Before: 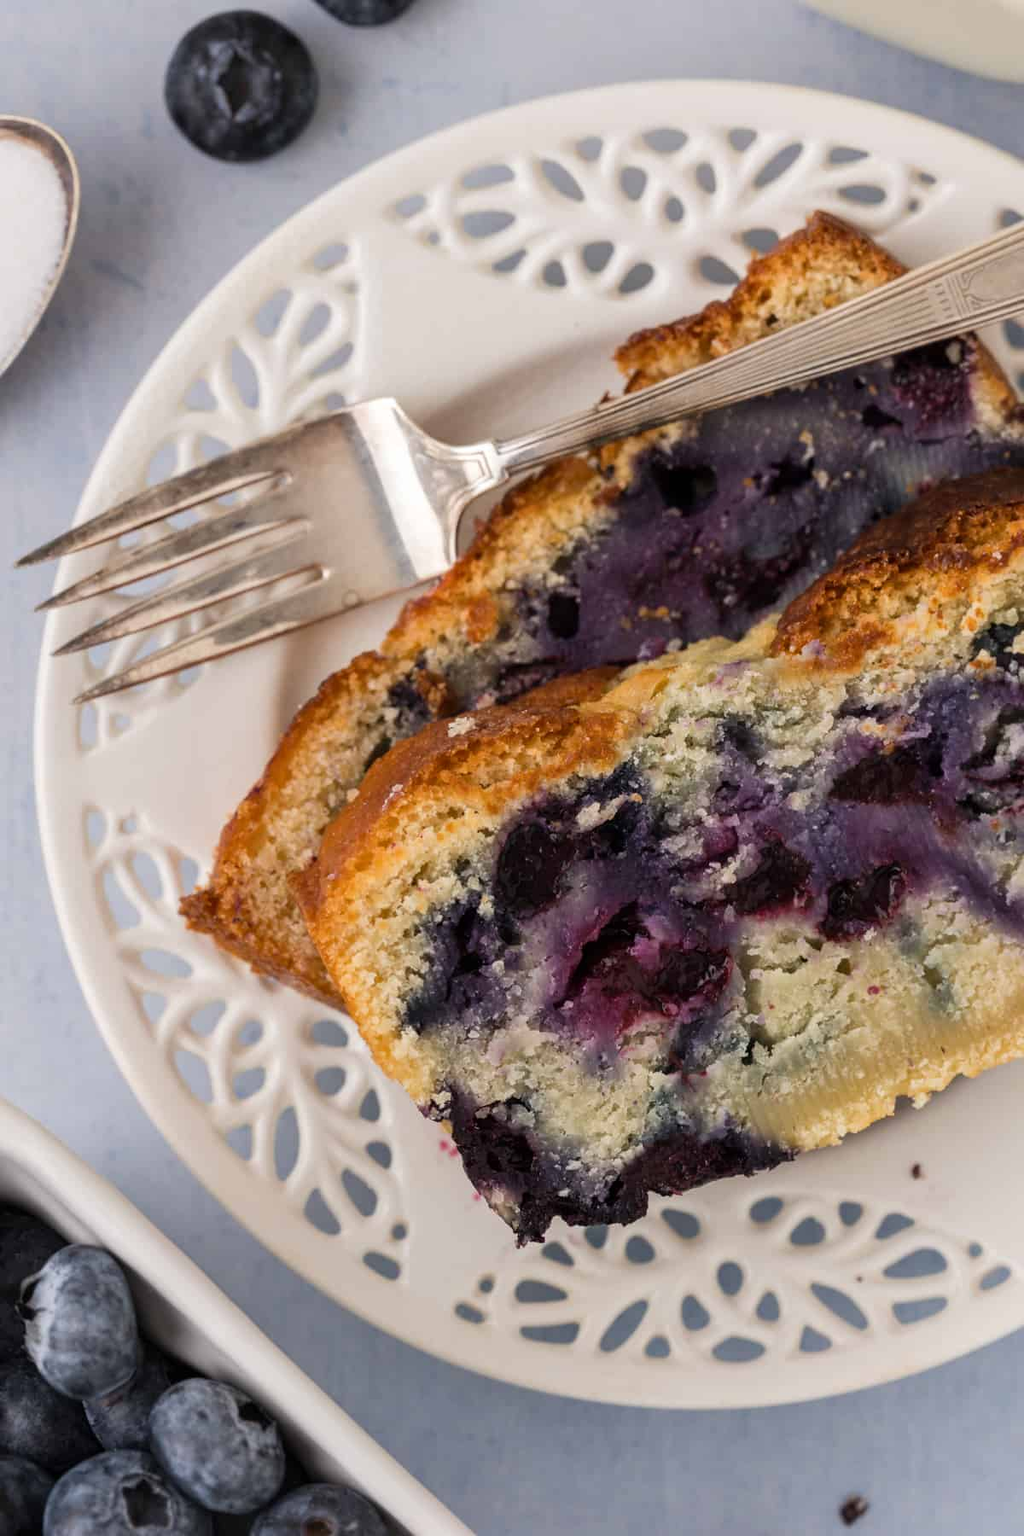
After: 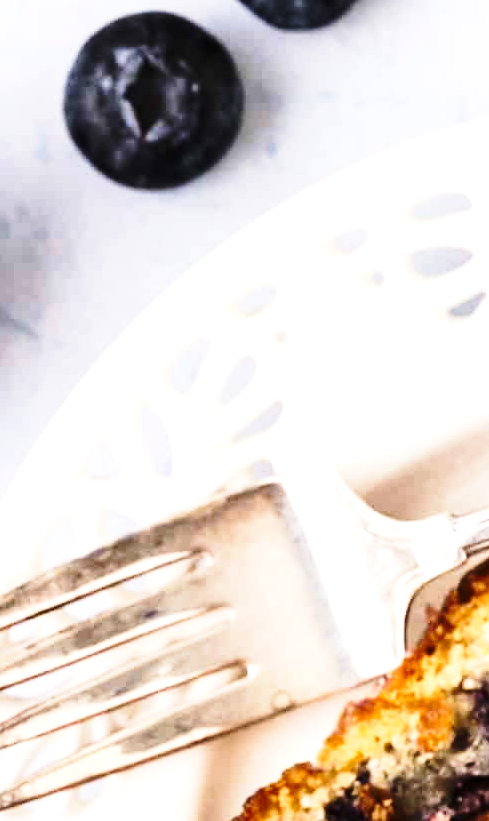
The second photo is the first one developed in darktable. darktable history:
base curve: curves: ch0 [(0, 0) (0.028, 0.03) (0.121, 0.232) (0.46, 0.748) (0.859, 0.968) (1, 1)], preserve colors none
velvia: on, module defaults
crop and rotate: left 10.904%, top 0.086%, right 48.335%, bottom 54.258%
tone equalizer: -8 EV -1.05 EV, -7 EV -1.03 EV, -6 EV -0.854 EV, -5 EV -0.611 EV, -3 EV 0.602 EV, -2 EV 0.882 EV, -1 EV 1.01 EV, +0 EV 1.08 EV, edges refinement/feathering 500, mask exposure compensation -1.57 EV, preserve details no
